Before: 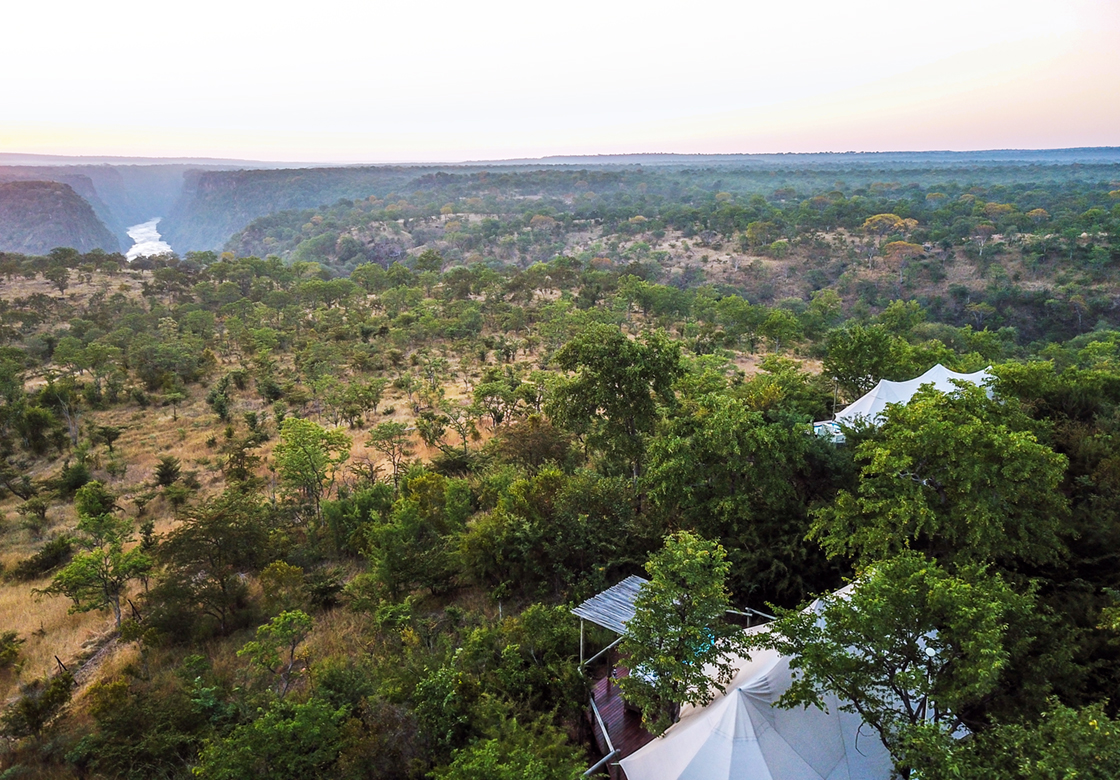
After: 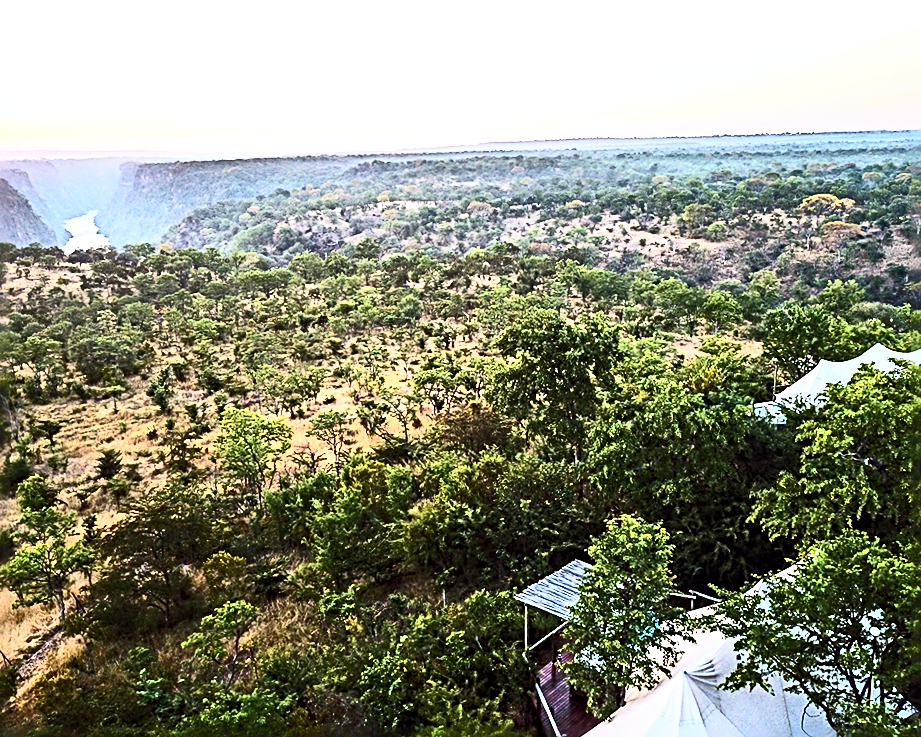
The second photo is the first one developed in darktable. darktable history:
crop and rotate: angle 1°, left 4.281%, top 0.642%, right 11.383%, bottom 2.486%
local contrast: mode bilateral grid, contrast 20, coarseness 50, detail 120%, midtone range 0.2
contrast brightness saturation: contrast 0.62, brightness 0.34, saturation 0.14
sharpen: radius 3.69, amount 0.928
